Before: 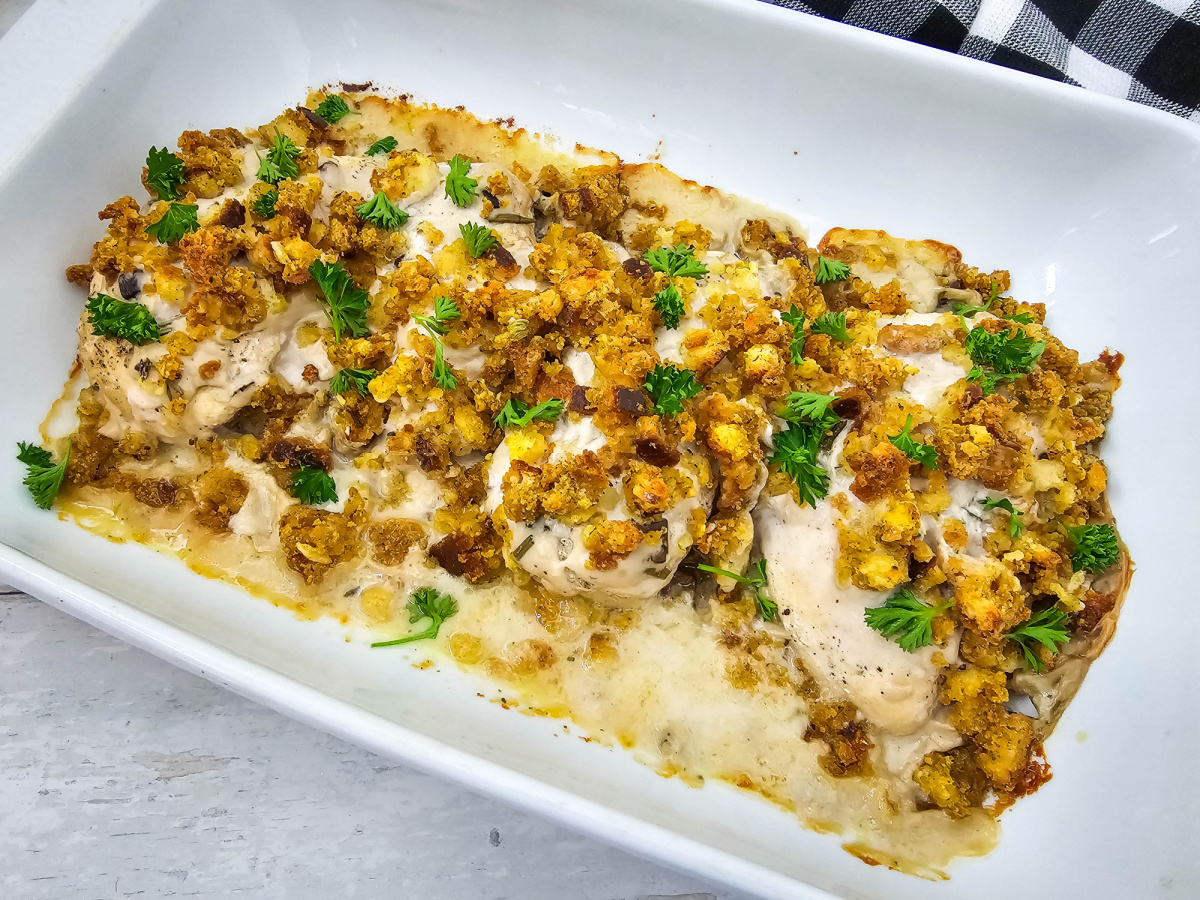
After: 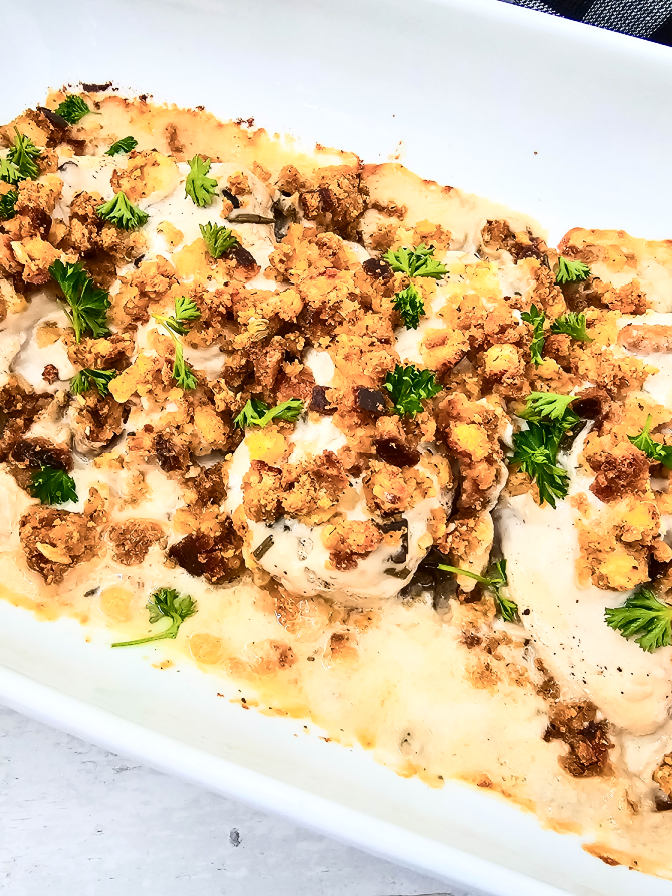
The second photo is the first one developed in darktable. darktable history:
crop: left 21.674%, right 22.086%
contrast brightness saturation: contrast 0.39, brightness 0.1
color zones: curves: ch1 [(0, 0.469) (0.072, 0.457) (0.243, 0.494) (0.429, 0.5) (0.571, 0.5) (0.714, 0.5) (0.857, 0.5) (1, 0.469)]; ch2 [(0, 0.499) (0.143, 0.467) (0.242, 0.436) (0.429, 0.493) (0.571, 0.5) (0.714, 0.5) (0.857, 0.5) (1, 0.499)]
